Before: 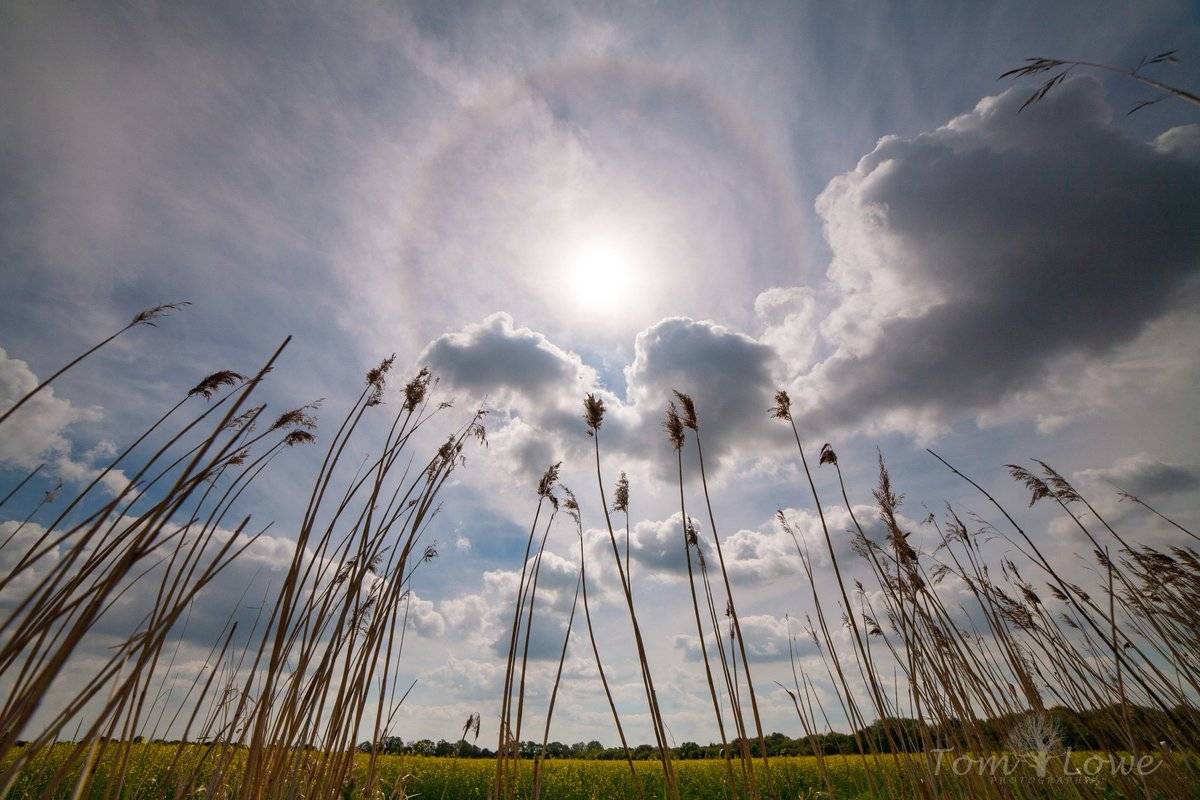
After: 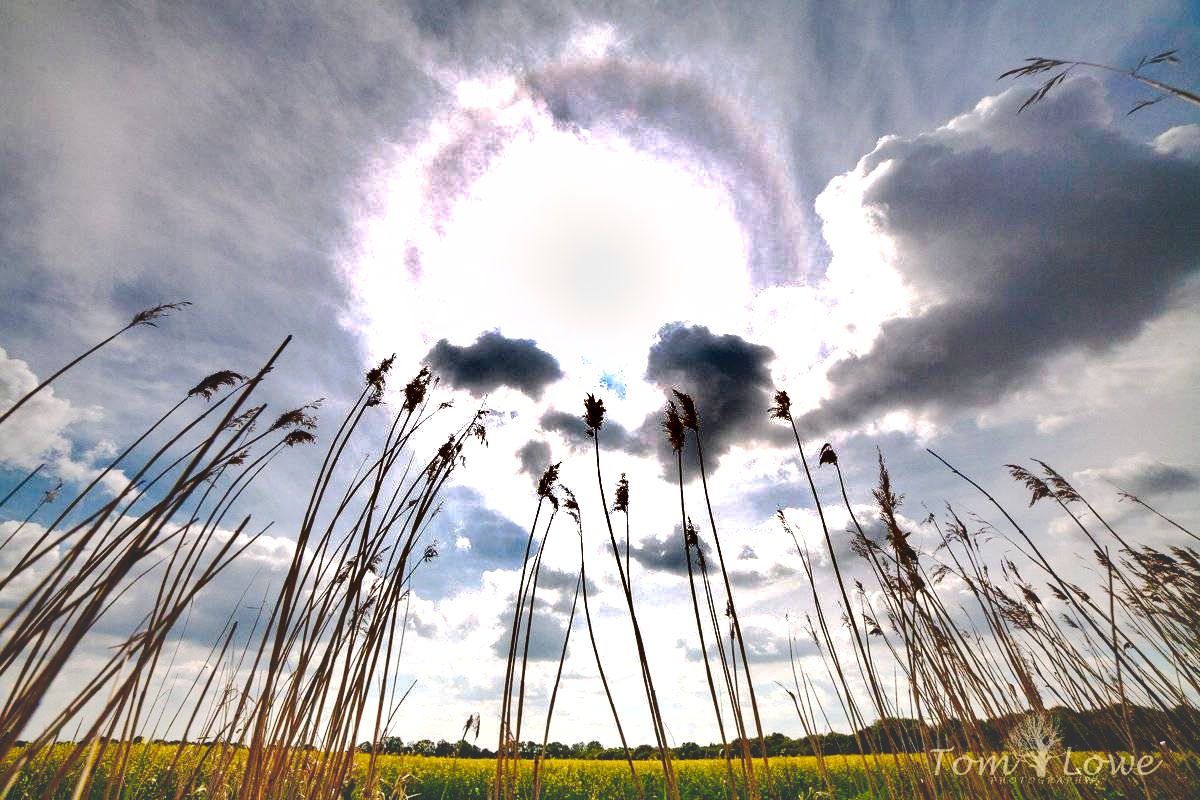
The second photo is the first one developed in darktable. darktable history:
shadows and highlights: radius 107.99, shadows 41.15, highlights -71.92, low approximation 0.01, soften with gaussian
tone curve: curves: ch0 [(0, 0) (0.003, 0.195) (0.011, 0.196) (0.025, 0.196) (0.044, 0.196) (0.069, 0.196) (0.1, 0.196) (0.136, 0.197) (0.177, 0.207) (0.224, 0.224) (0.277, 0.268) (0.335, 0.336) (0.399, 0.424) (0.468, 0.533) (0.543, 0.632) (0.623, 0.715) (0.709, 0.789) (0.801, 0.85) (0.898, 0.906) (1, 1)], preserve colors none
exposure: black level correction 0, exposure 1.2 EV, compensate highlight preservation false
